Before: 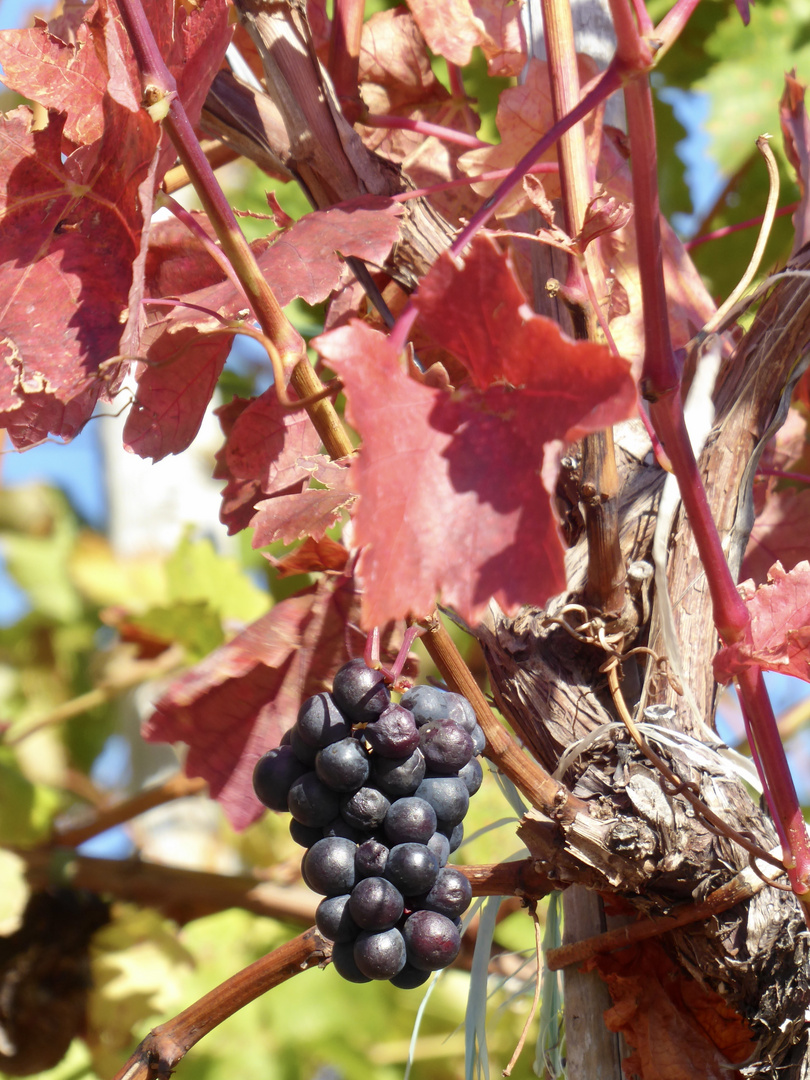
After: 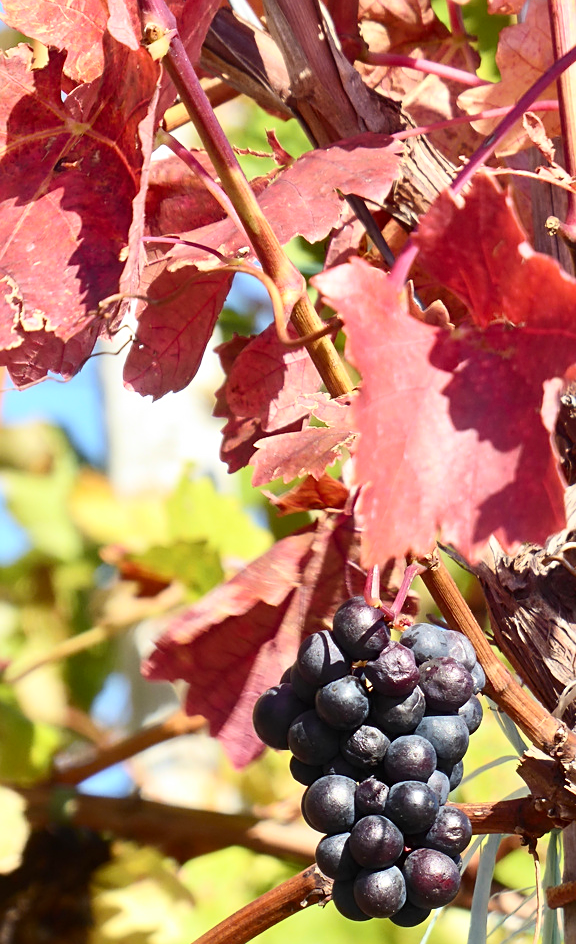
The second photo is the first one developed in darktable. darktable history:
contrast brightness saturation: contrast 0.24, brightness 0.09
crop: top 5.803%, right 27.864%, bottom 5.804%
sharpen: on, module defaults
